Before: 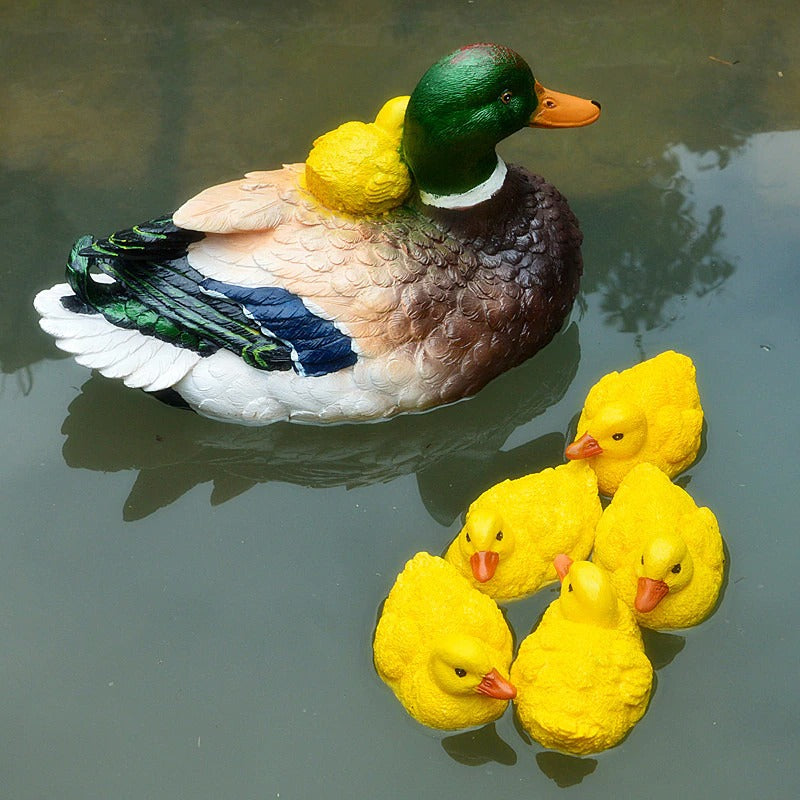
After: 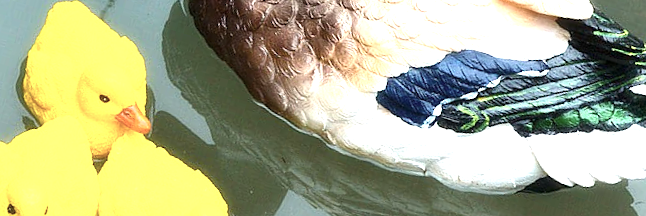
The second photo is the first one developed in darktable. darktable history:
crop and rotate: angle 16.12°, top 30.835%, bottom 35.653%
color balance rgb: global vibrance 42.74%
exposure: exposure 1.089 EV, compensate highlight preservation false
contrast brightness saturation: contrast 0.1, saturation -0.36
